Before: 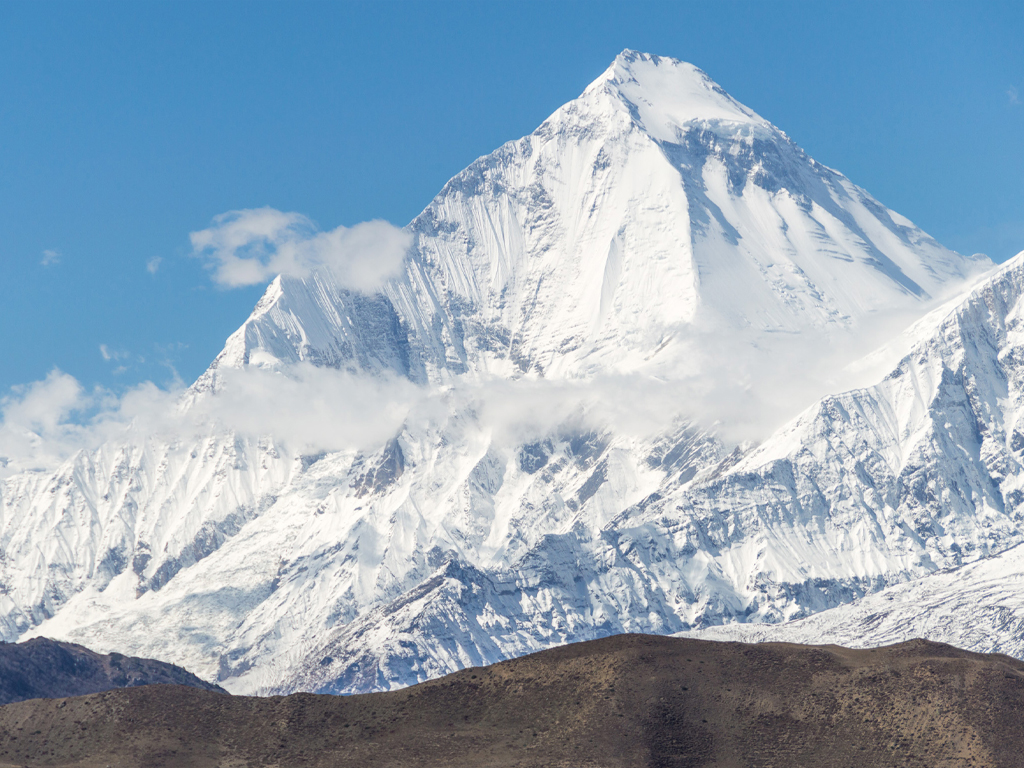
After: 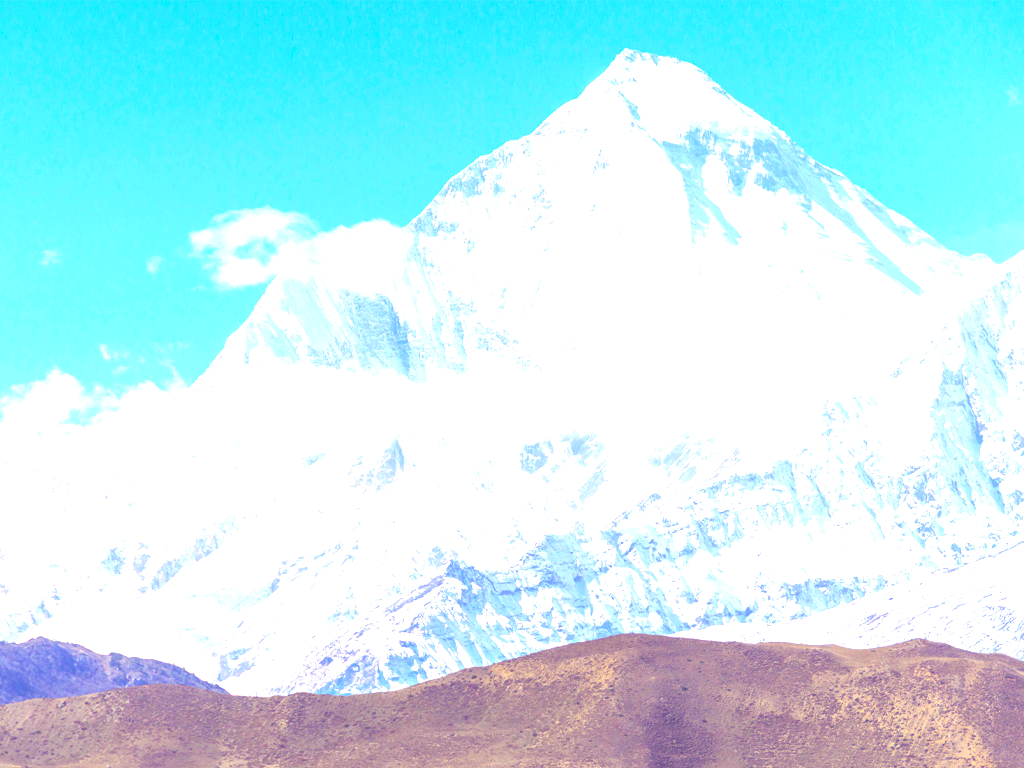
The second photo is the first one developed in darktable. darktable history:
exposure: exposure 0.427 EV, compensate exposure bias true, compensate highlight preservation false
levels: levels [0.008, 0.318, 0.836]
color balance rgb: shadows lift › luminance 0.319%, shadows lift › chroma 6.776%, shadows lift › hue 302.25°, global offset › luminance 1.993%, perceptual saturation grading › global saturation 25.572%, perceptual brilliance grading › highlights 16.156%, perceptual brilliance grading › mid-tones 6.565%, perceptual brilliance grading › shadows -14.682%, global vibrance 14.934%
